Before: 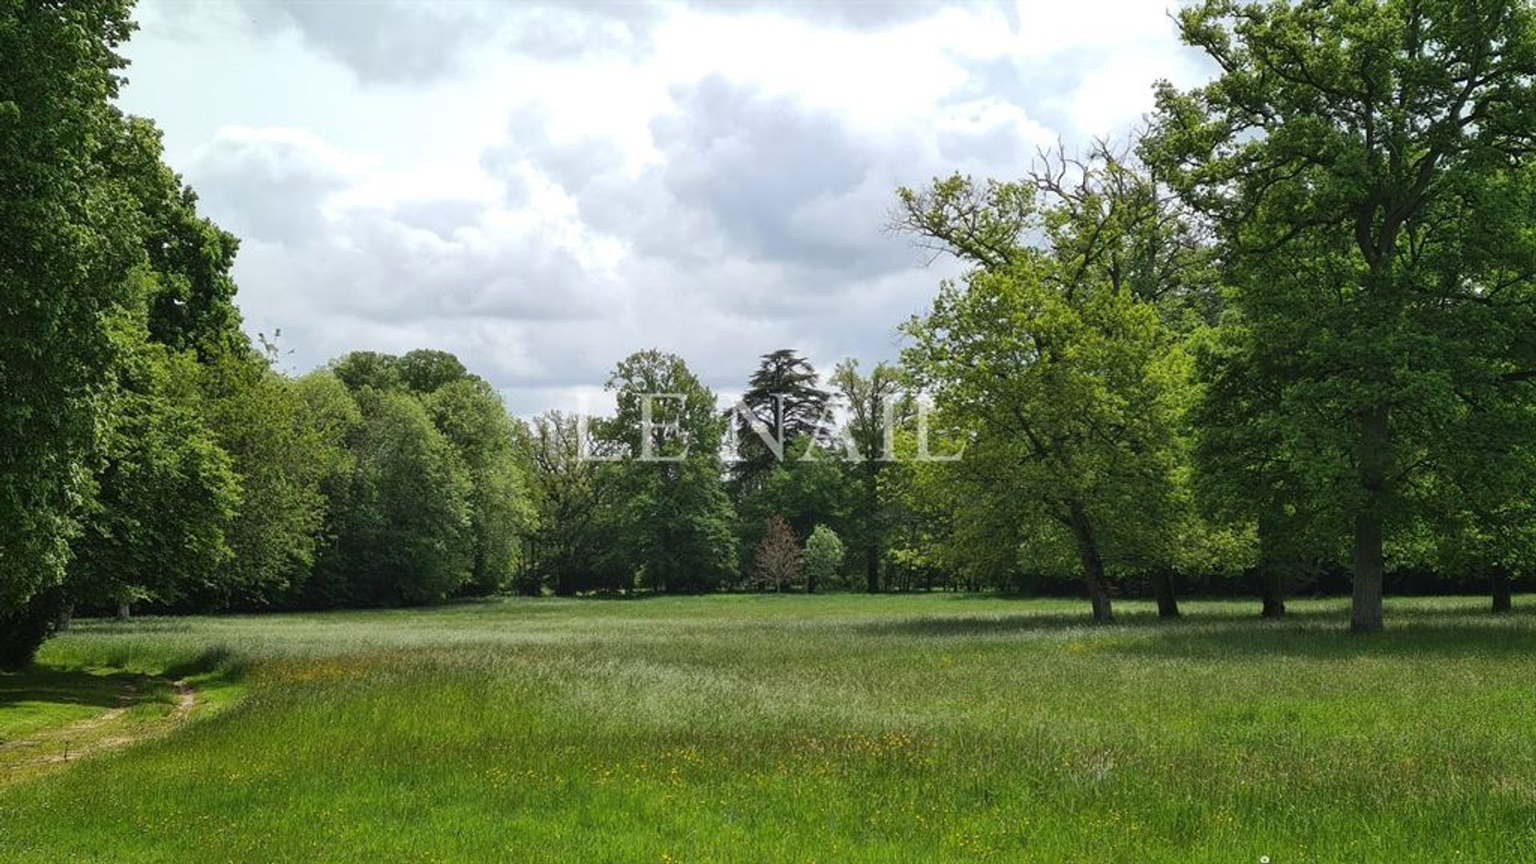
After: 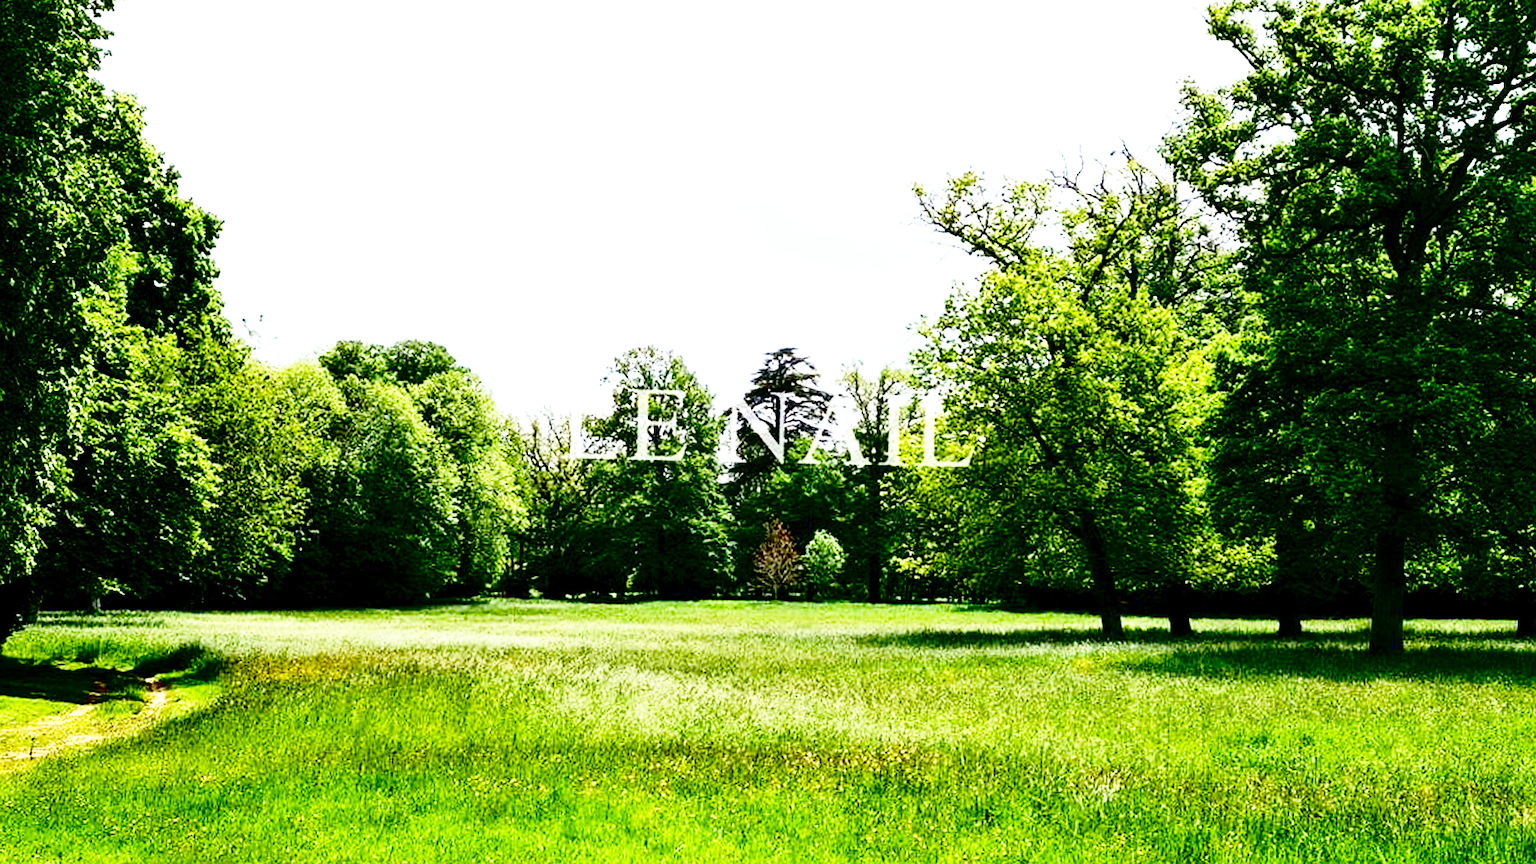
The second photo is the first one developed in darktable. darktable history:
base curve: curves: ch0 [(0, 0) (0.036, 0.037) (0.121, 0.228) (0.46, 0.76) (0.859, 0.983) (1, 1)], preserve colors none
exposure: black level correction 0.011, exposure 1.075 EV, compensate exposure bias true, compensate highlight preservation false
color balance rgb: perceptual saturation grading › global saturation 20%, perceptual saturation grading › highlights -25.804%, perceptual saturation grading › shadows 49.522%
crop and rotate: angle -1.27°
tone curve: curves: ch0 [(0, 0) (0.153, 0.06) (1, 1)], color space Lab, independent channels, preserve colors none
sharpen: radius 0.988, threshold 0.869
contrast brightness saturation: contrast 0.217, brightness -0.182, saturation 0.235
